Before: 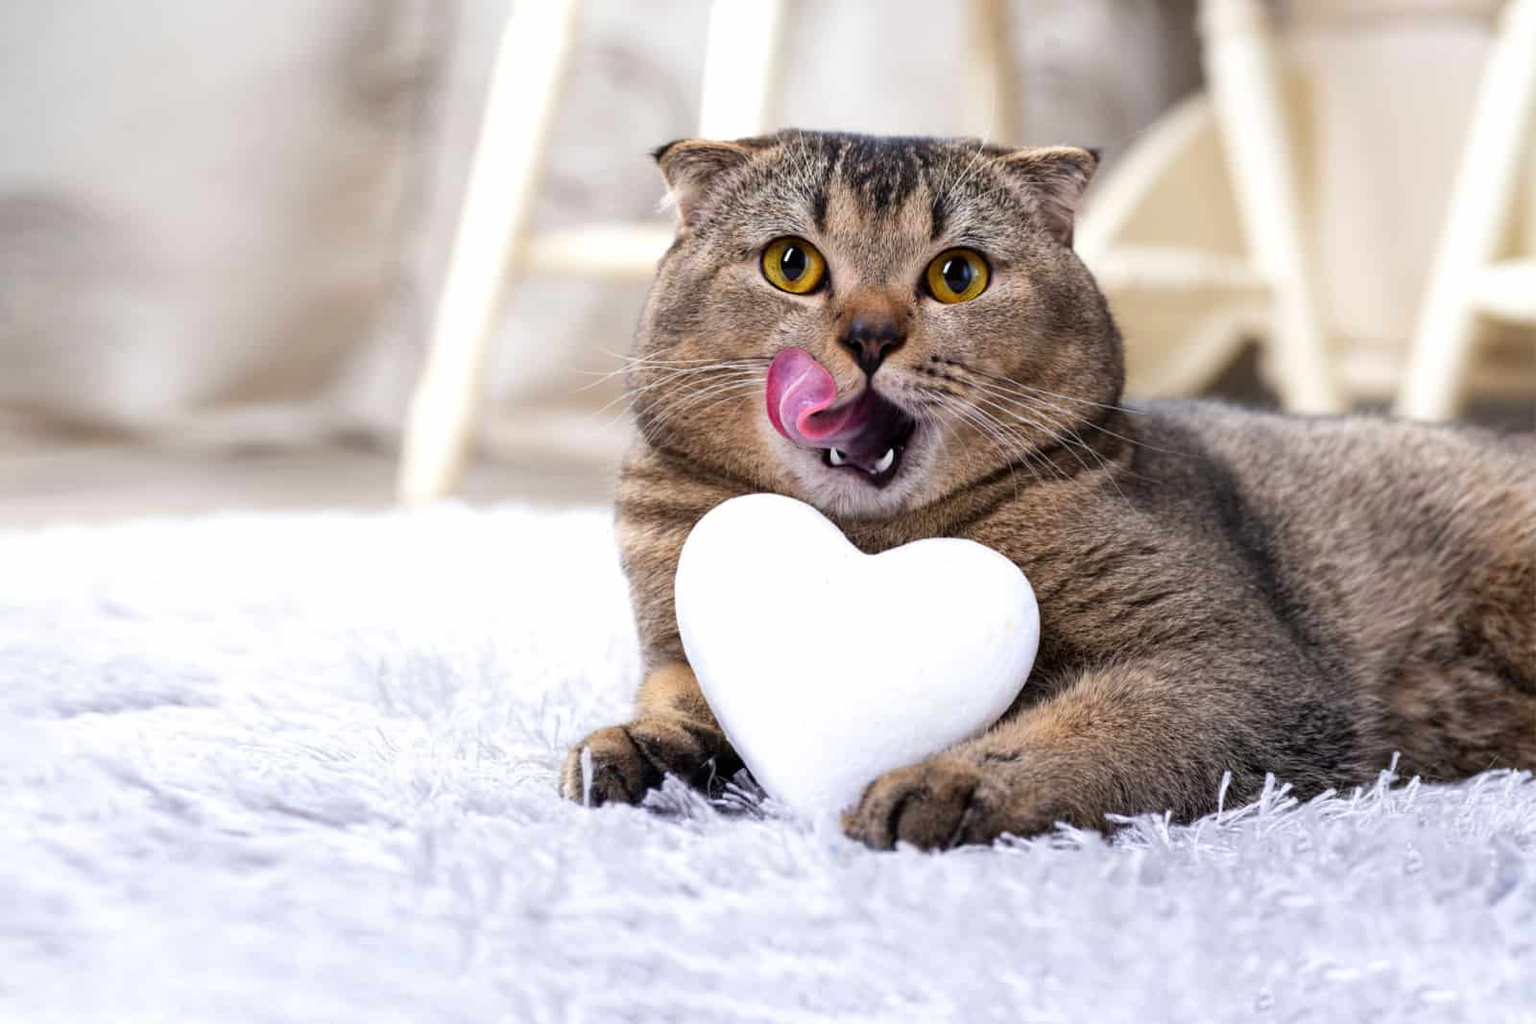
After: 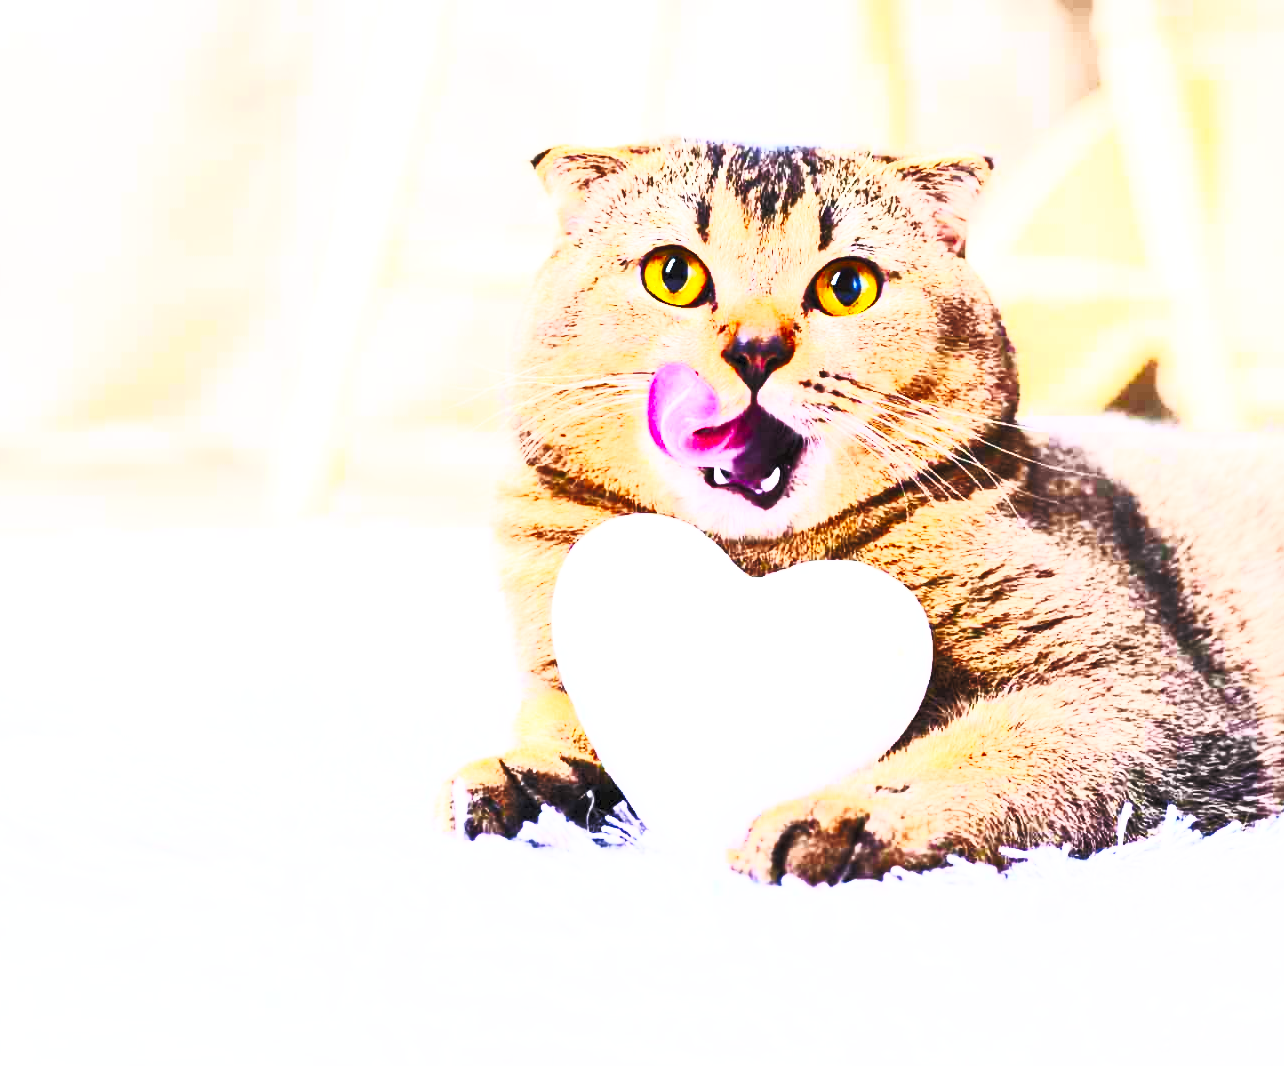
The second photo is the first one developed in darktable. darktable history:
base curve: curves: ch0 [(0, 0) (0.032, 0.037) (0.105, 0.228) (0.435, 0.76) (0.856, 0.983) (1, 1)], preserve colors none
contrast brightness saturation: contrast 0.987, brightness 0.984, saturation 0.998
crop and rotate: left 9.476%, right 10.234%
